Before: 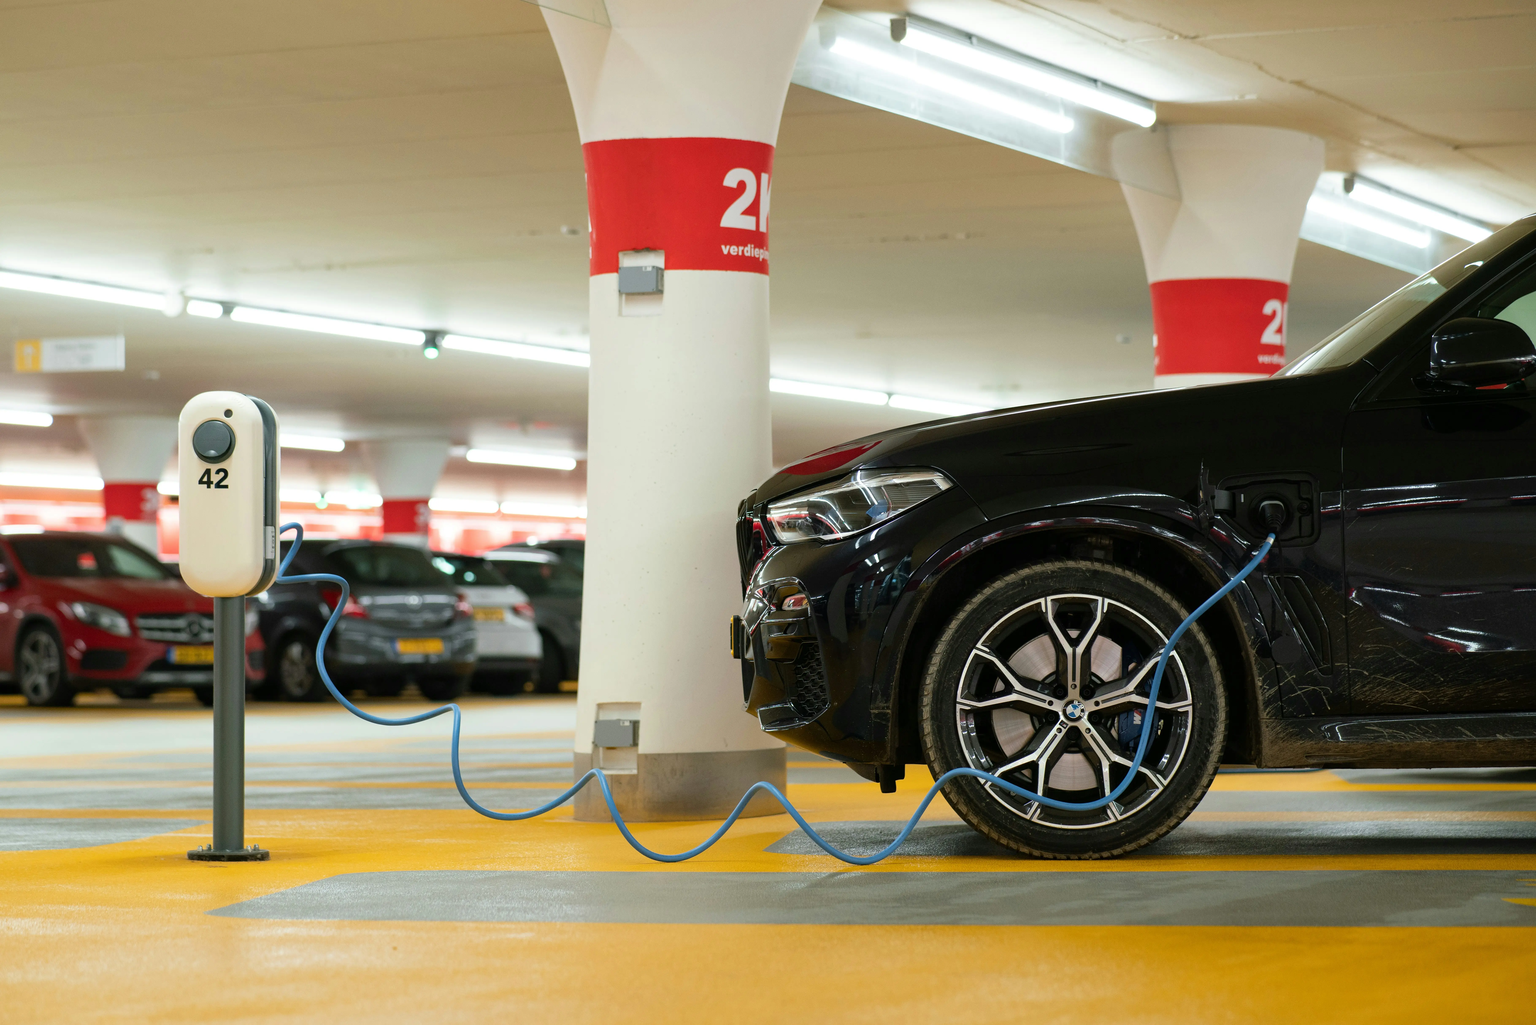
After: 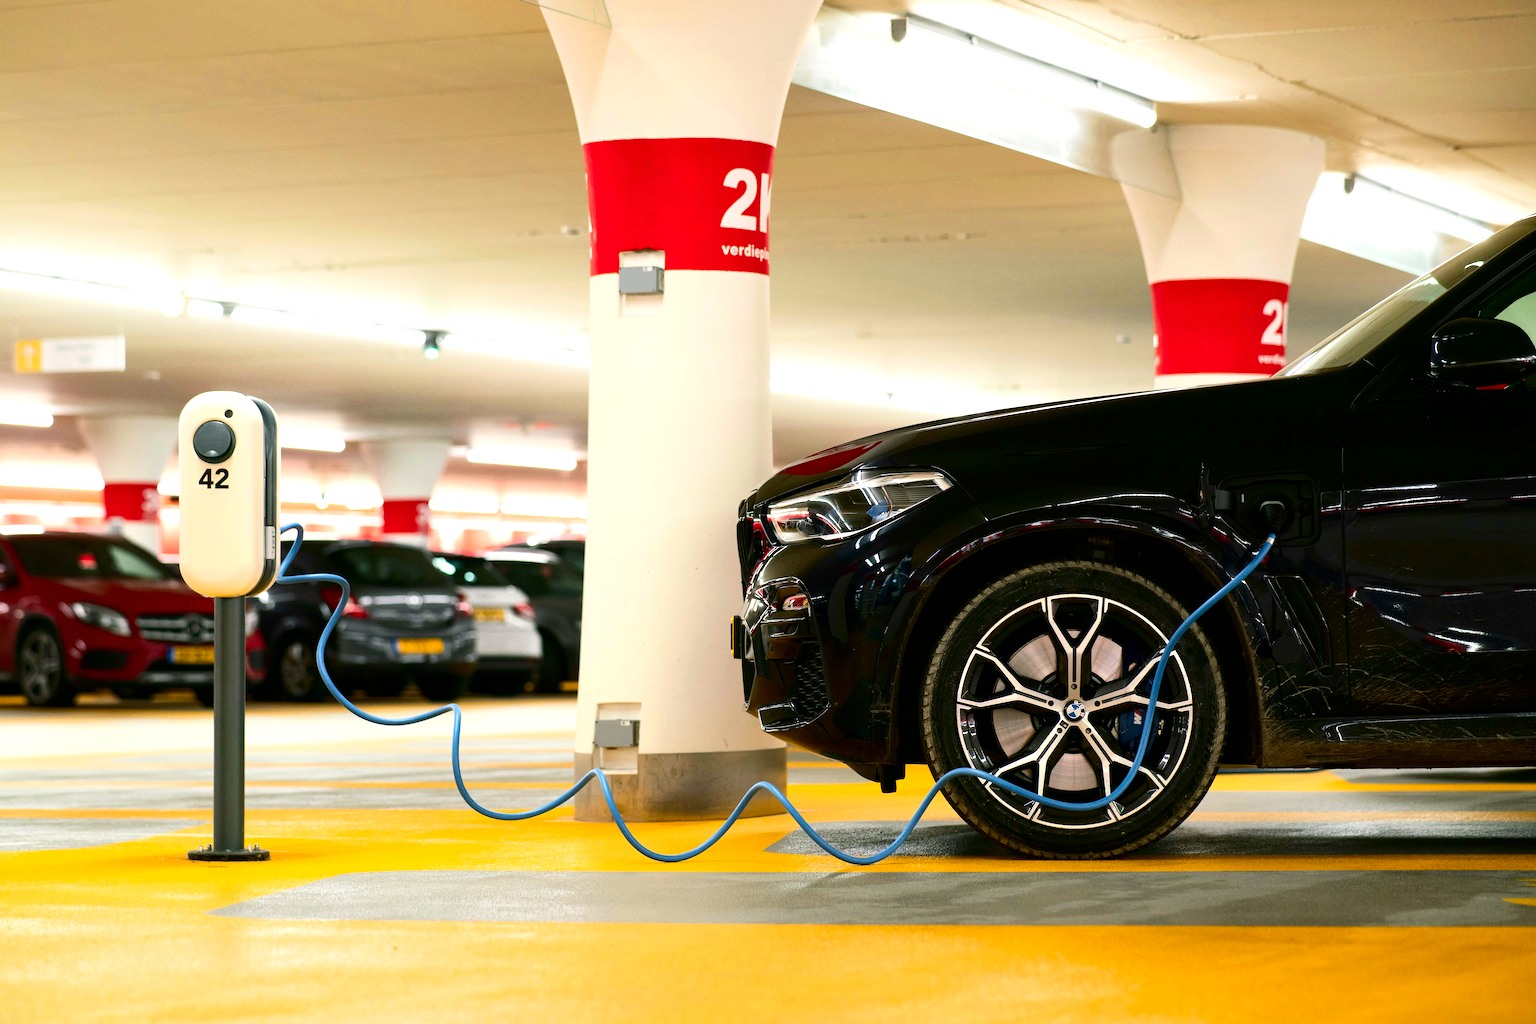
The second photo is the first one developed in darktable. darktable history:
exposure: black level correction 0.001, exposure 0.5 EV, compensate exposure bias true, compensate highlight preservation false
contrast brightness saturation: contrast 0.21, brightness -0.11, saturation 0.21
color correction: highlights a* 5.81, highlights b* 4.84
